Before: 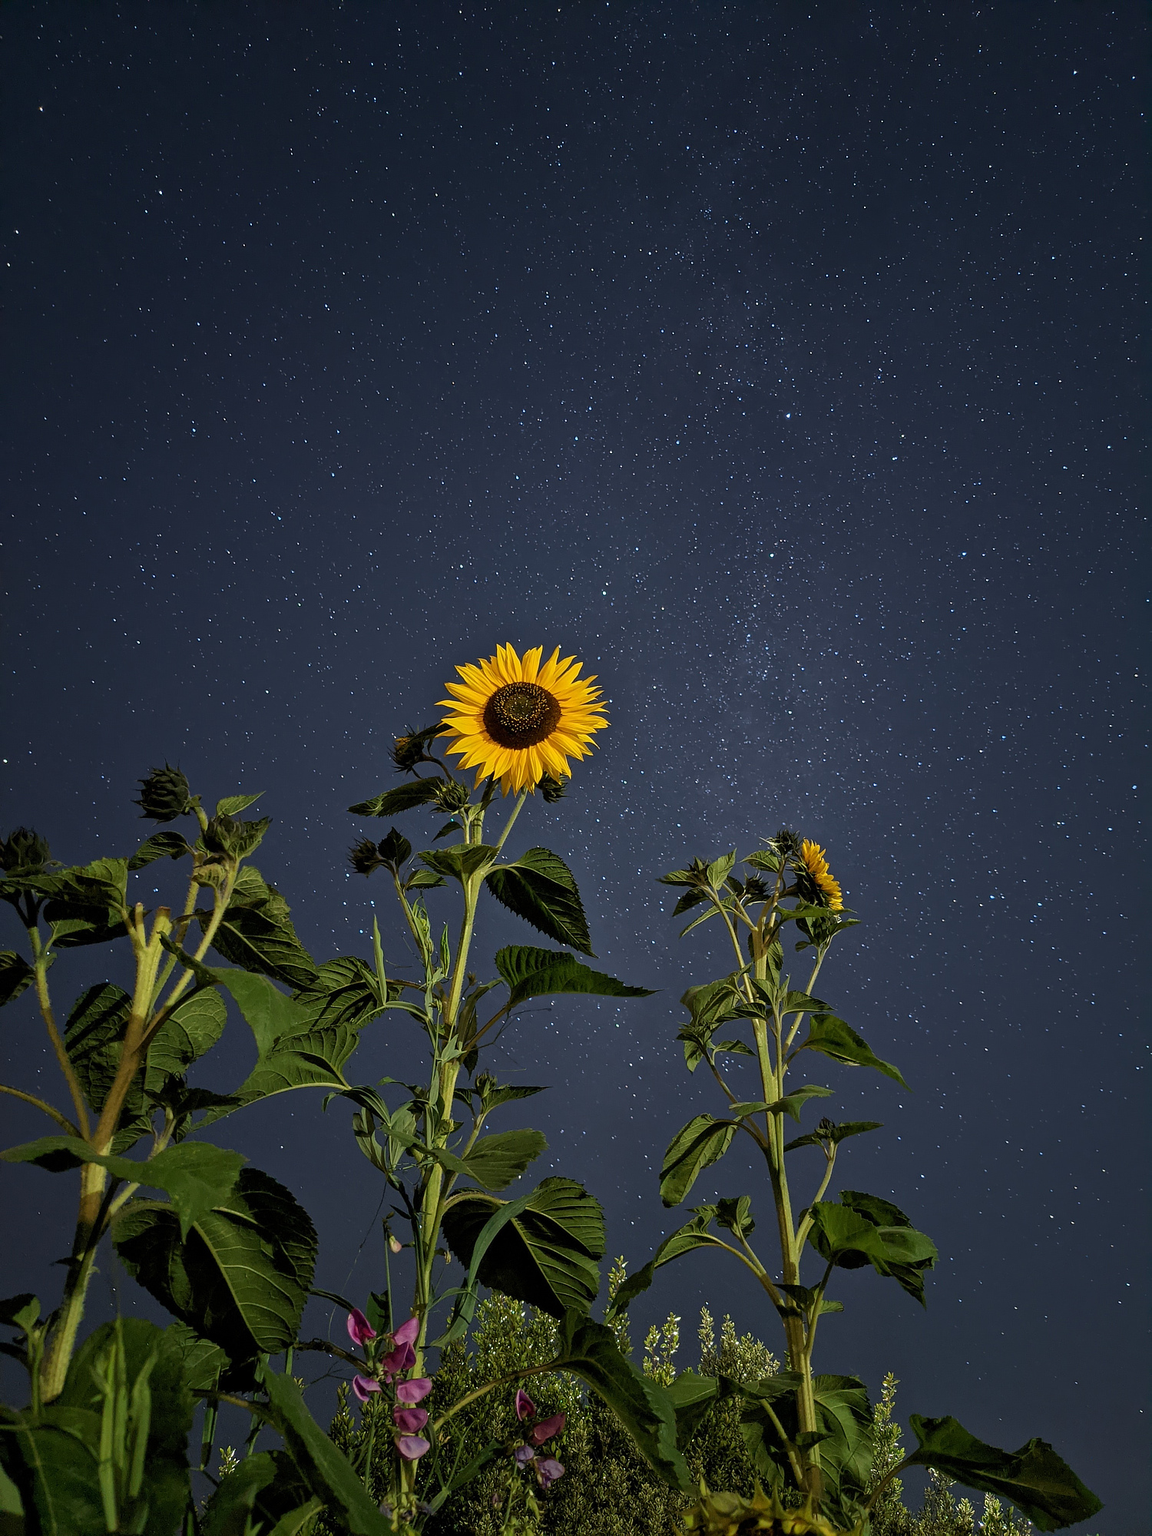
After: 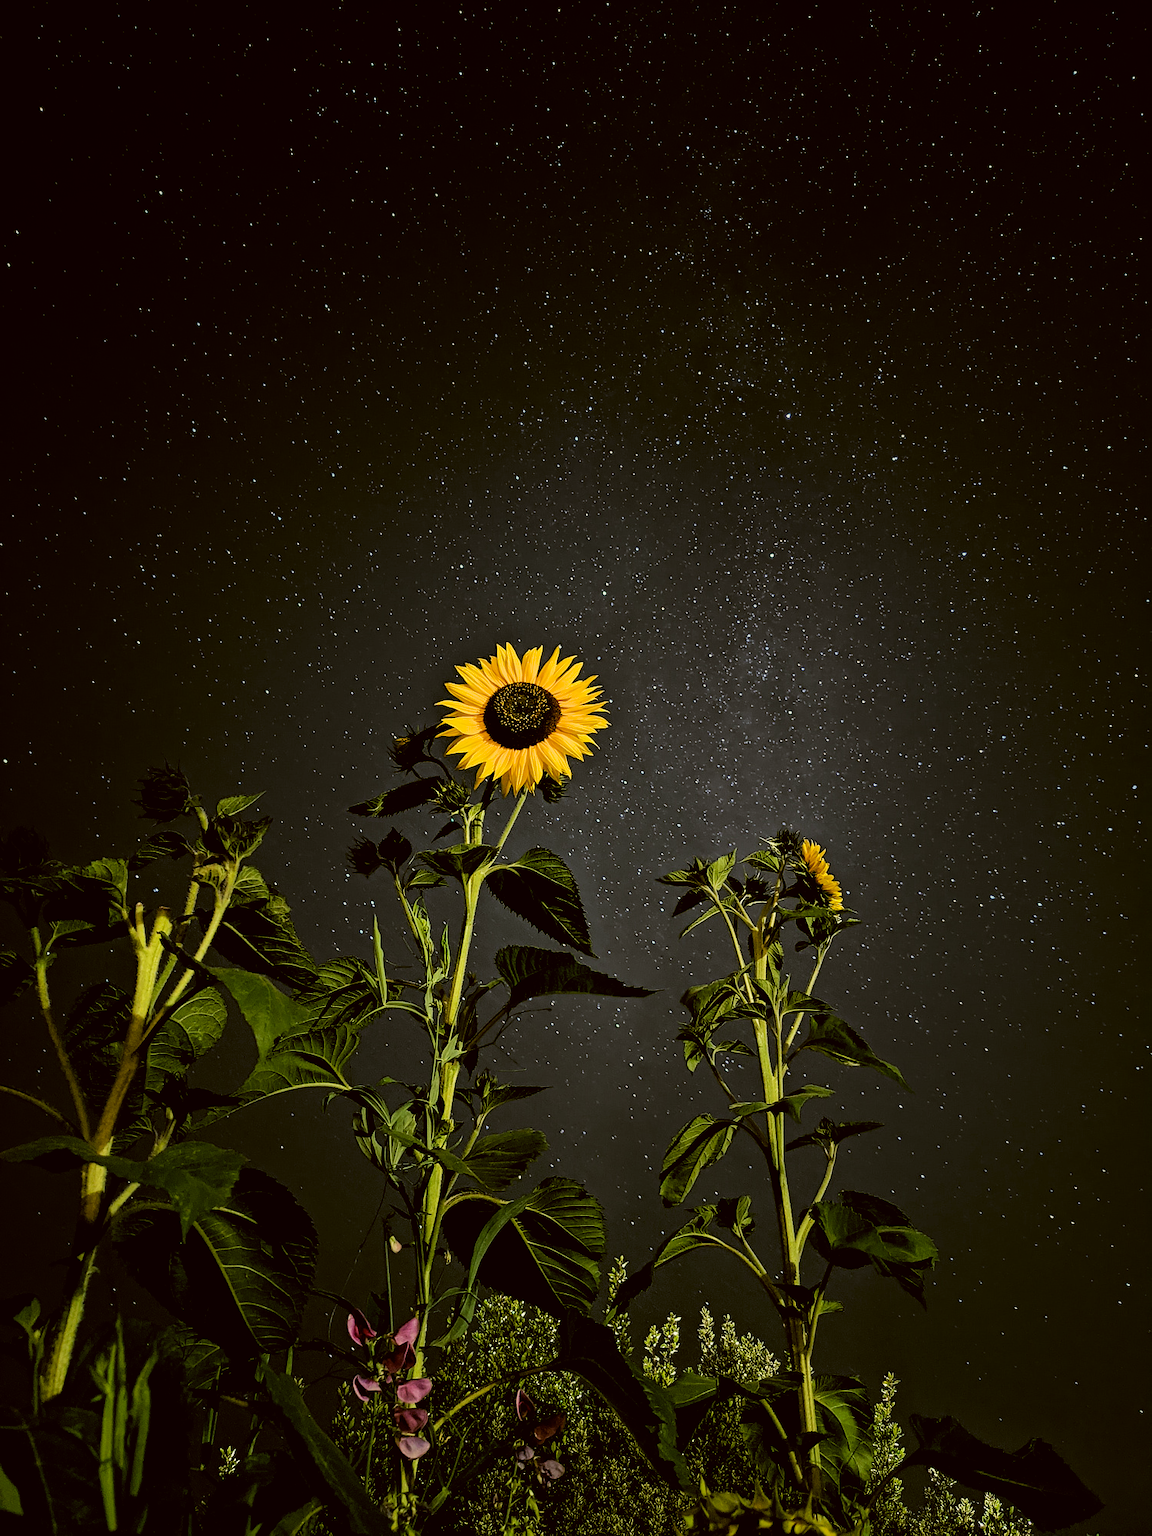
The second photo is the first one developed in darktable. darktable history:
tone curve: curves: ch0 [(0, 0) (0.003, 0.003) (0.011, 0.011) (0.025, 0.024) (0.044, 0.043) (0.069, 0.068) (0.1, 0.098) (0.136, 0.133) (0.177, 0.174) (0.224, 0.22) (0.277, 0.272) (0.335, 0.329) (0.399, 0.391) (0.468, 0.459) (0.543, 0.545) (0.623, 0.625) (0.709, 0.711) (0.801, 0.802) (0.898, 0.898) (1, 1)], preserve colors none
tone equalizer: -8 EV -0.712 EV, -7 EV -0.698 EV, -6 EV -0.62 EV, -5 EV -0.362 EV, -3 EV 0.374 EV, -2 EV 0.6 EV, -1 EV 0.685 EV, +0 EV 0.738 EV, luminance estimator HSV value / RGB max
filmic rgb: black relative exposure -5.12 EV, white relative exposure 3.98 EV, hardness 2.89, contrast 1.297
color correction: highlights a* -1.2, highlights b* 10.19, shadows a* 0.329, shadows b* 19.21
